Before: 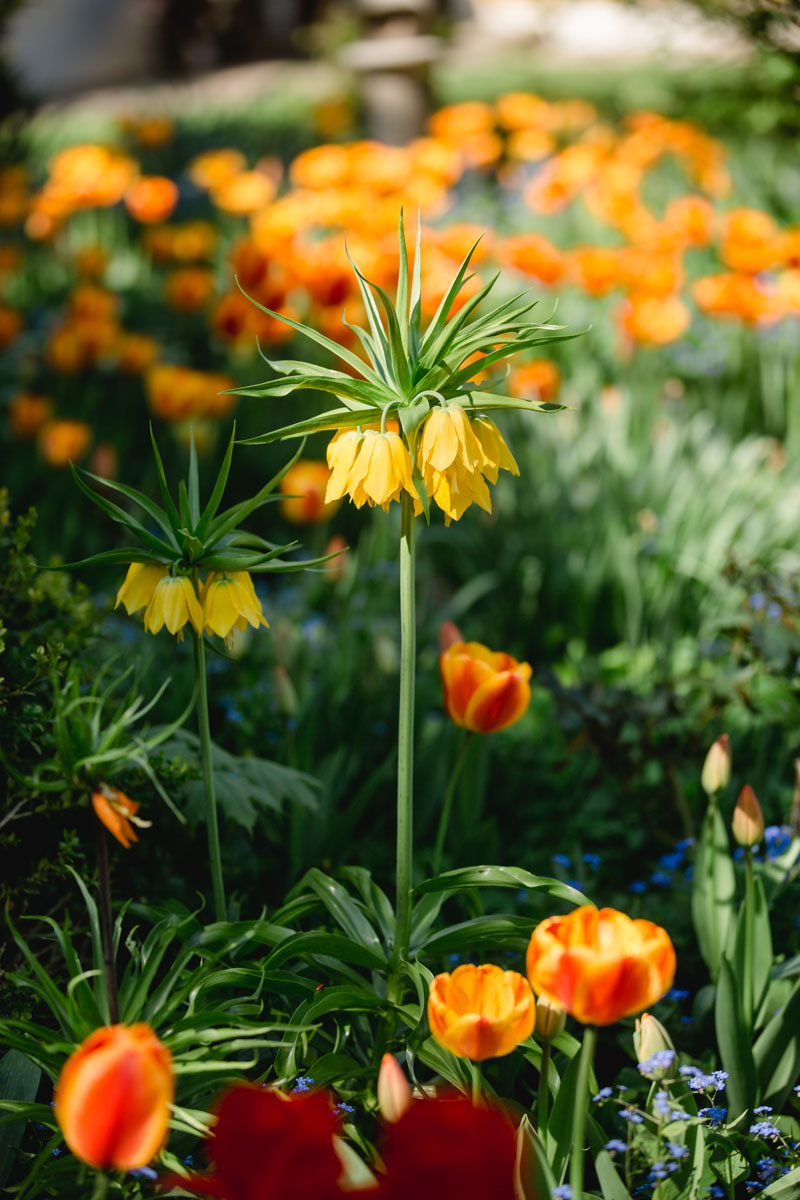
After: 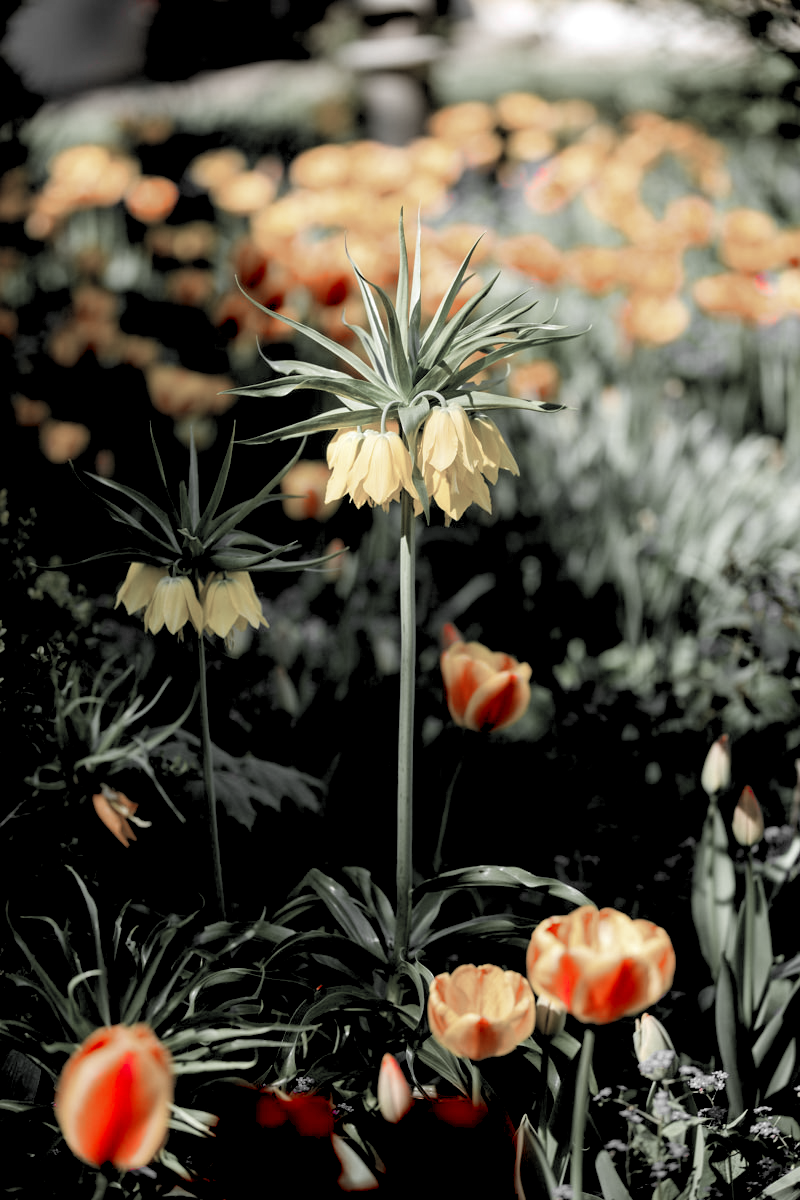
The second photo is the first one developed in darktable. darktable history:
rgb levels: levels [[0.034, 0.472, 0.904], [0, 0.5, 1], [0, 0.5, 1]]
white balance: red 0.974, blue 1.044
color zones: curves: ch1 [(0, 0.831) (0.08, 0.771) (0.157, 0.268) (0.241, 0.207) (0.562, -0.005) (0.714, -0.013) (0.876, 0.01) (1, 0.831)]
